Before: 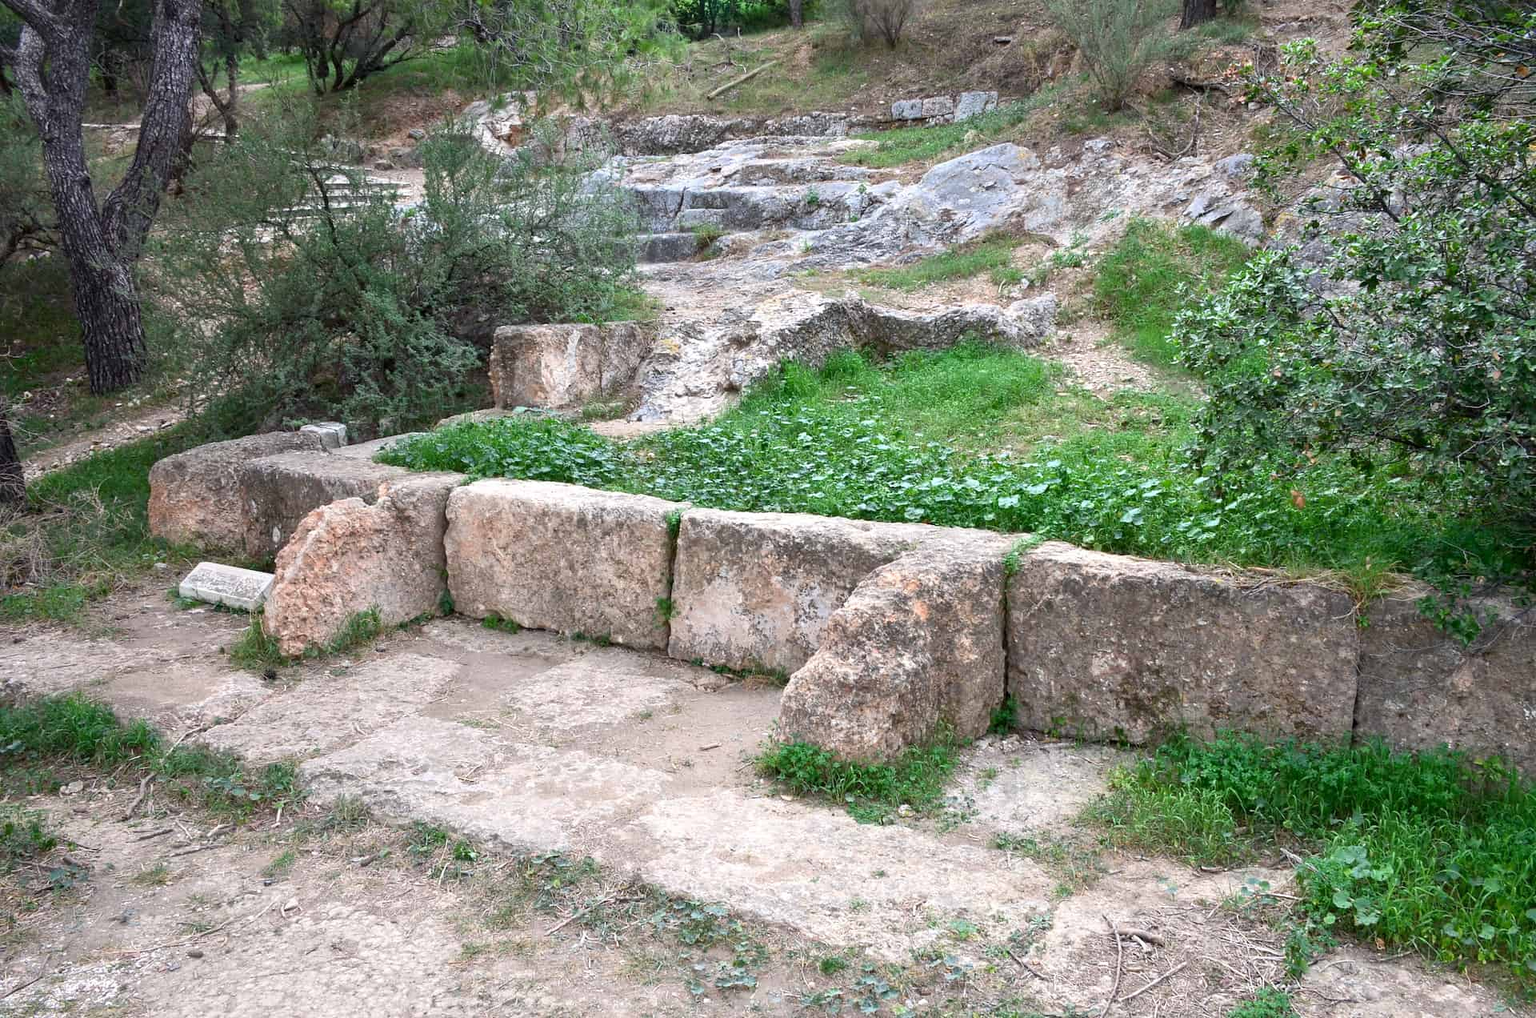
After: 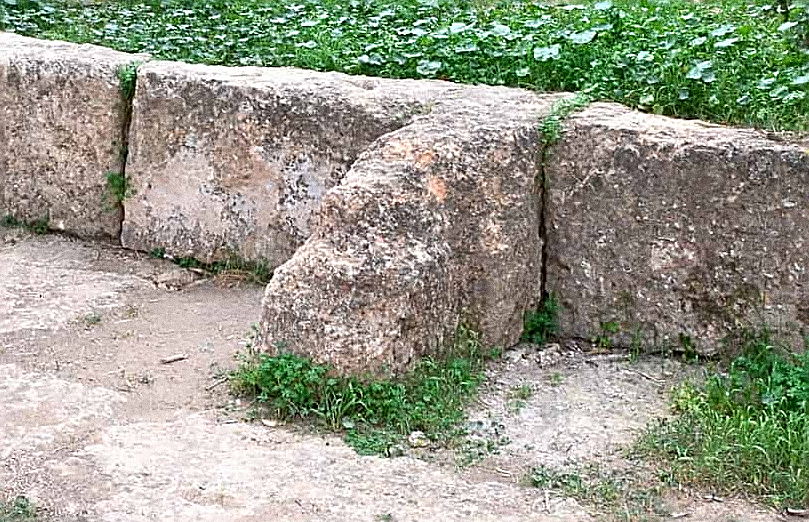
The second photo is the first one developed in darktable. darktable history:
local contrast: mode bilateral grid, contrast 100, coarseness 100, detail 91%, midtone range 0.2
grain: coarseness 14.49 ISO, strength 48.04%, mid-tones bias 35%
white balance: emerald 1
sharpen: amount 1
crop: left 37.221%, top 45.169%, right 20.63%, bottom 13.777%
